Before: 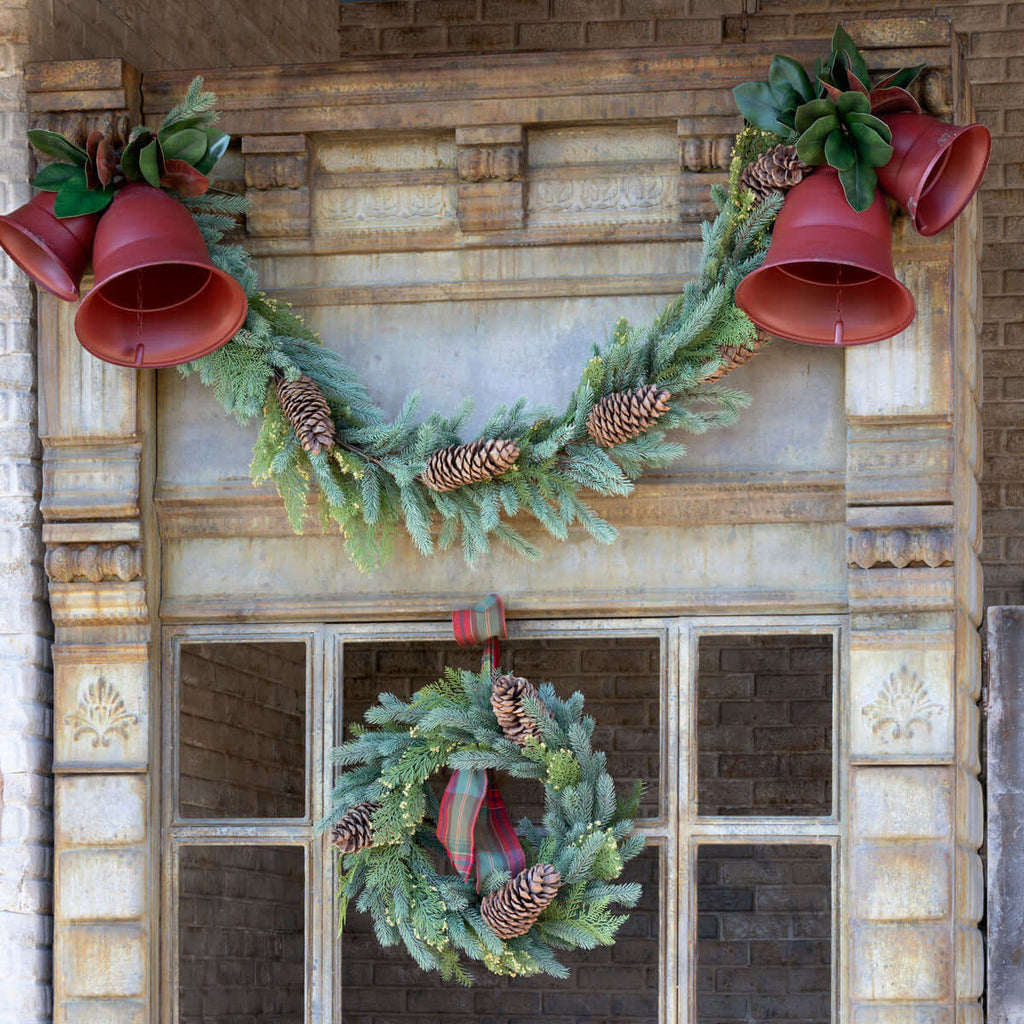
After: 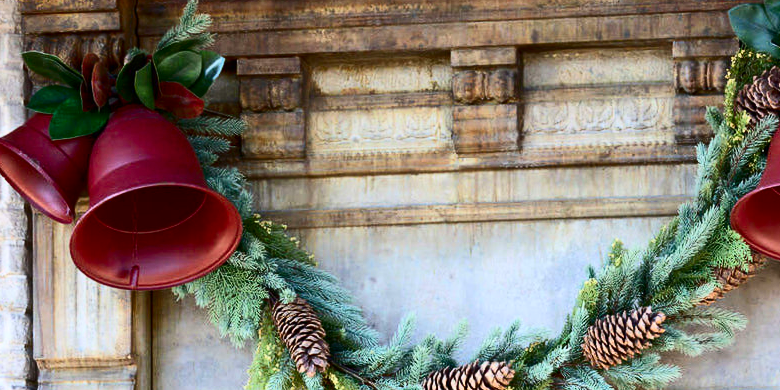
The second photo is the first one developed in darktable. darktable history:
crop: left 0.579%, top 7.627%, right 23.167%, bottom 54.275%
contrast brightness saturation: contrast 0.4, brightness 0.05, saturation 0.25
exposure: exposure -0.072 EV, compensate highlight preservation false
